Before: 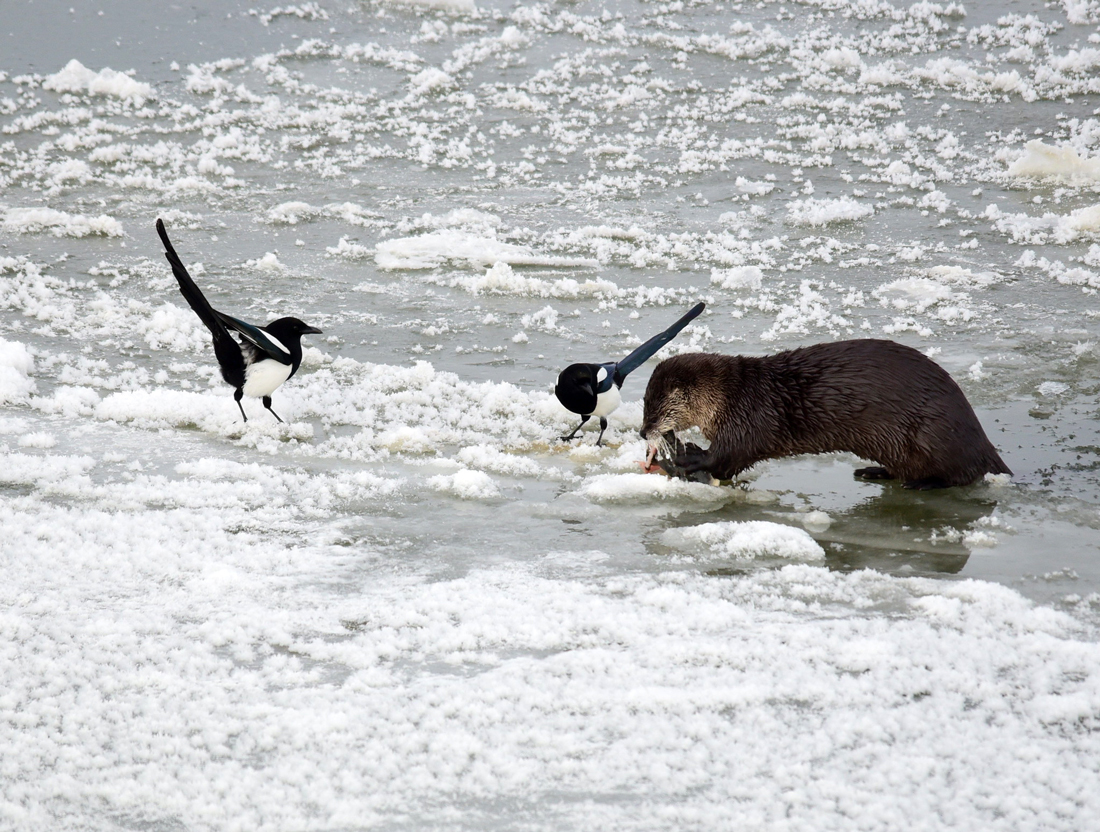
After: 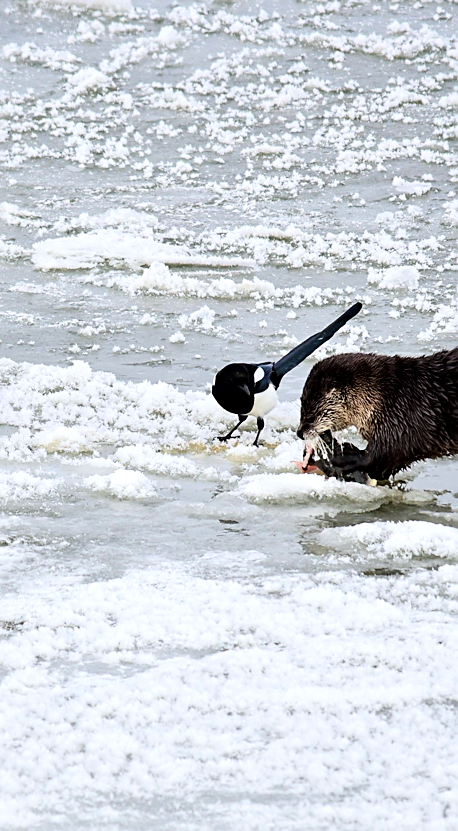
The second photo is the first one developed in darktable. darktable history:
contrast equalizer: octaves 7, y [[0.6 ×6], [0.55 ×6], [0 ×6], [0 ×6], [0 ×6]], mix 0.3
crop: left 31.229%, right 27.105%
white balance: red 0.983, blue 1.036
color balance: mode lift, gamma, gain (sRGB)
sharpen: on, module defaults
tone curve: curves: ch0 [(0, 0) (0.004, 0.001) (0.133, 0.112) (0.325, 0.362) (0.832, 0.893) (1, 1)], color space Lab, linked channels, preserve colors none
